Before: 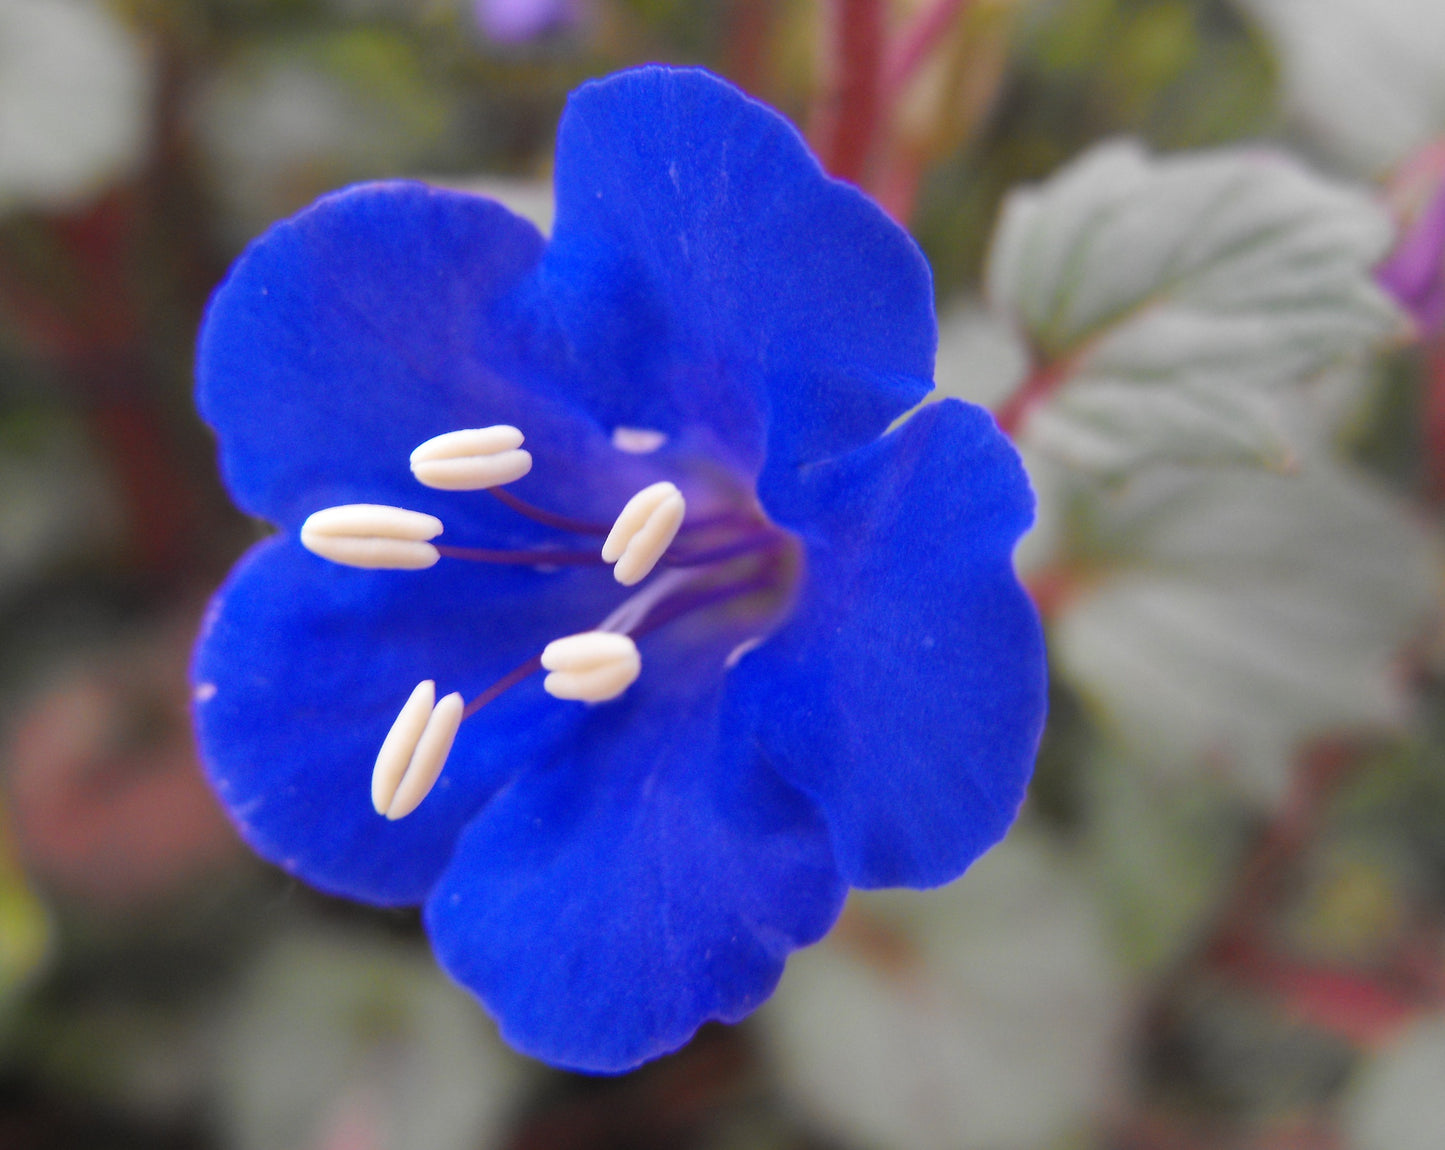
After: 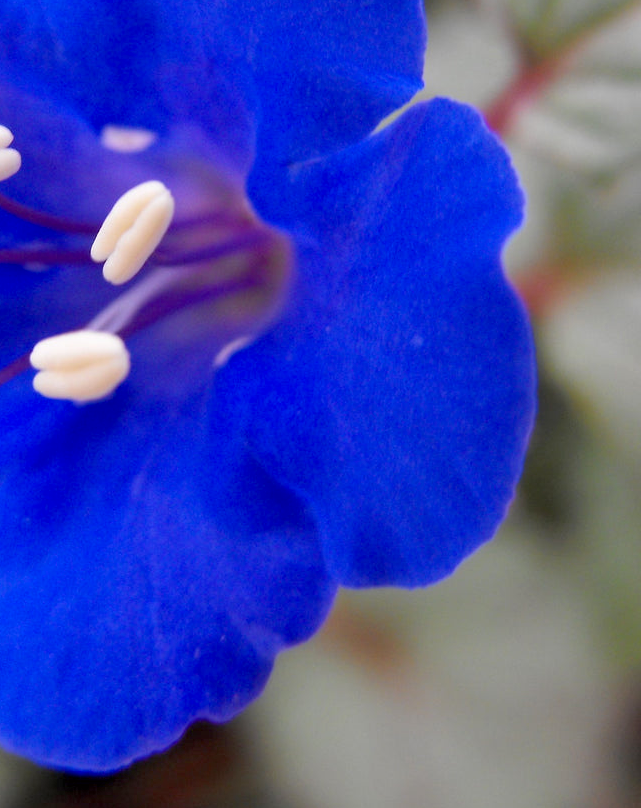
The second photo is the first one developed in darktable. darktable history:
crop: left 35.432%, top 26.233%, right 20.145%, bottom 3.432%
exposure: black level correction 0.01, exposure 0.014 EV, compensate highlight preservation false
